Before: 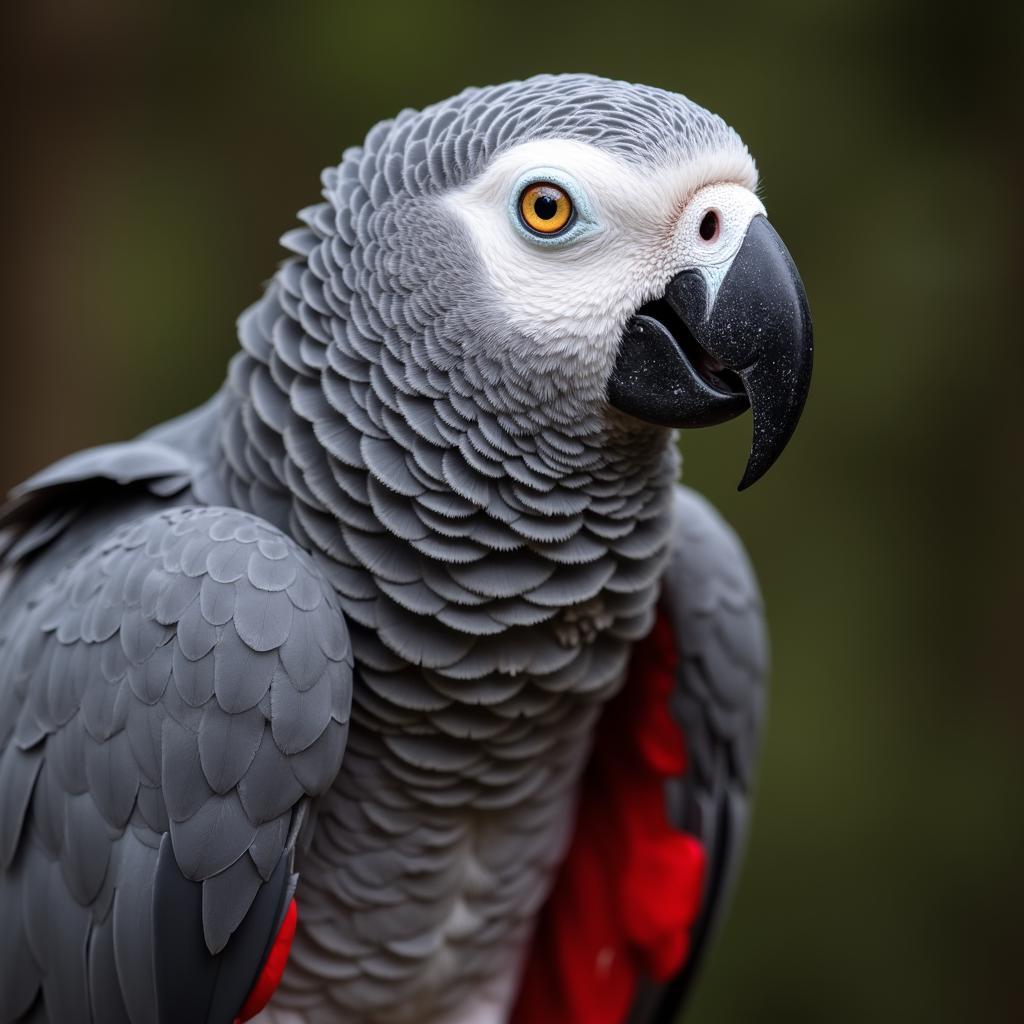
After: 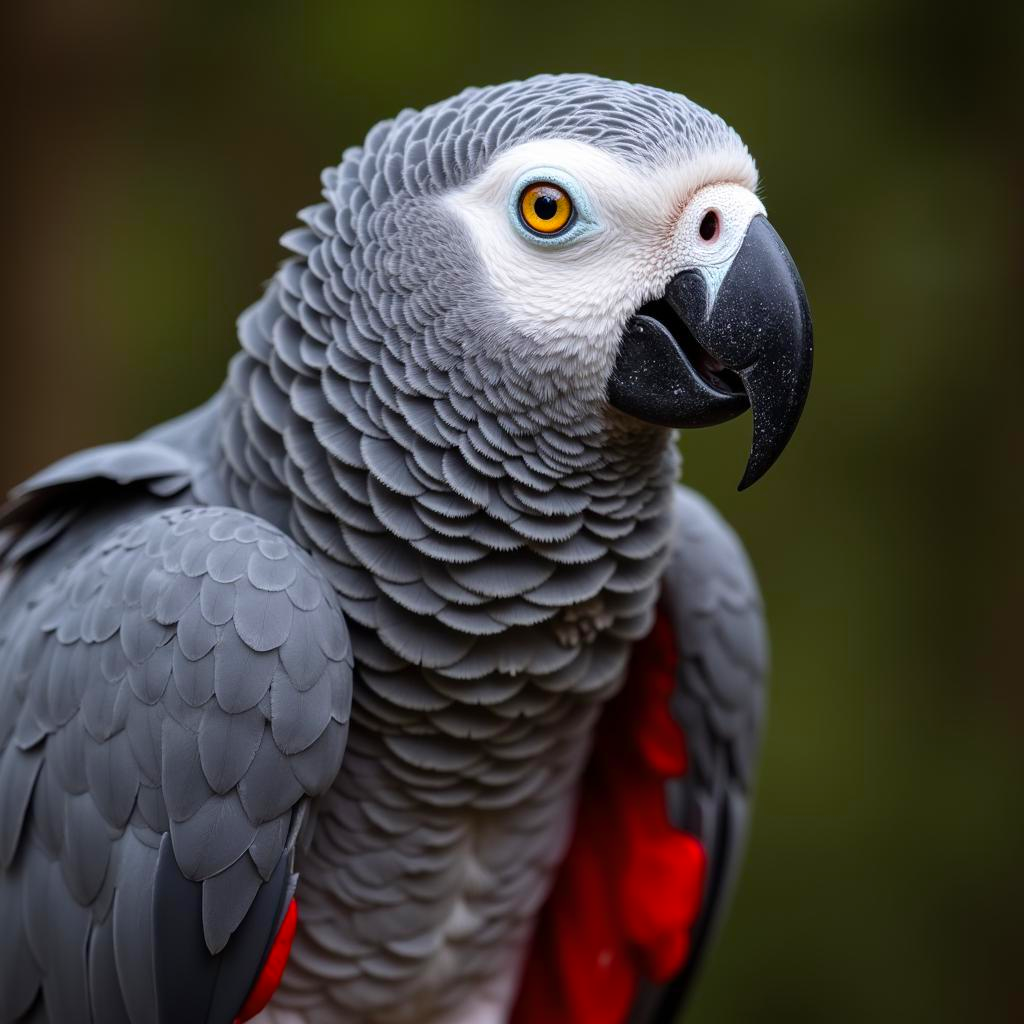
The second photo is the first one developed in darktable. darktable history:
color balance rgb: global offset › hue 168.44°, linear chroma grading › global chroma 15.037%, perceptual saturation grading › global saturation 2.356%, global vibrance 16.597%, saturation formula JzAzBz (2021)
